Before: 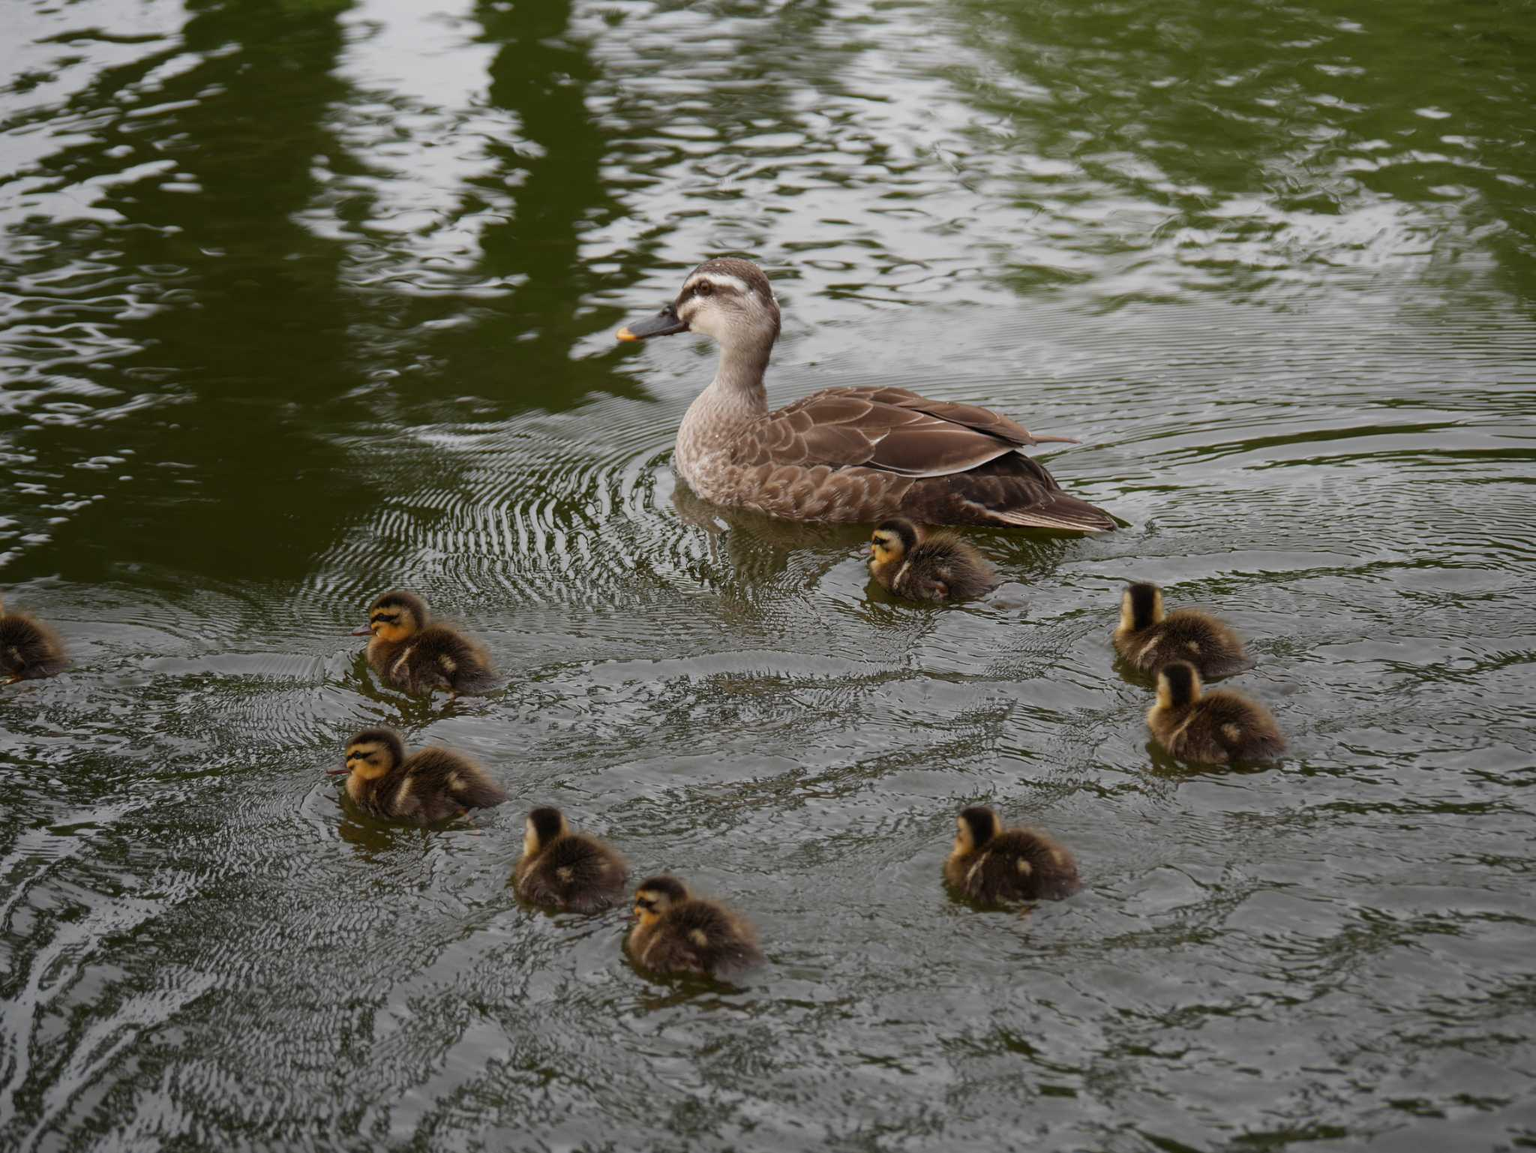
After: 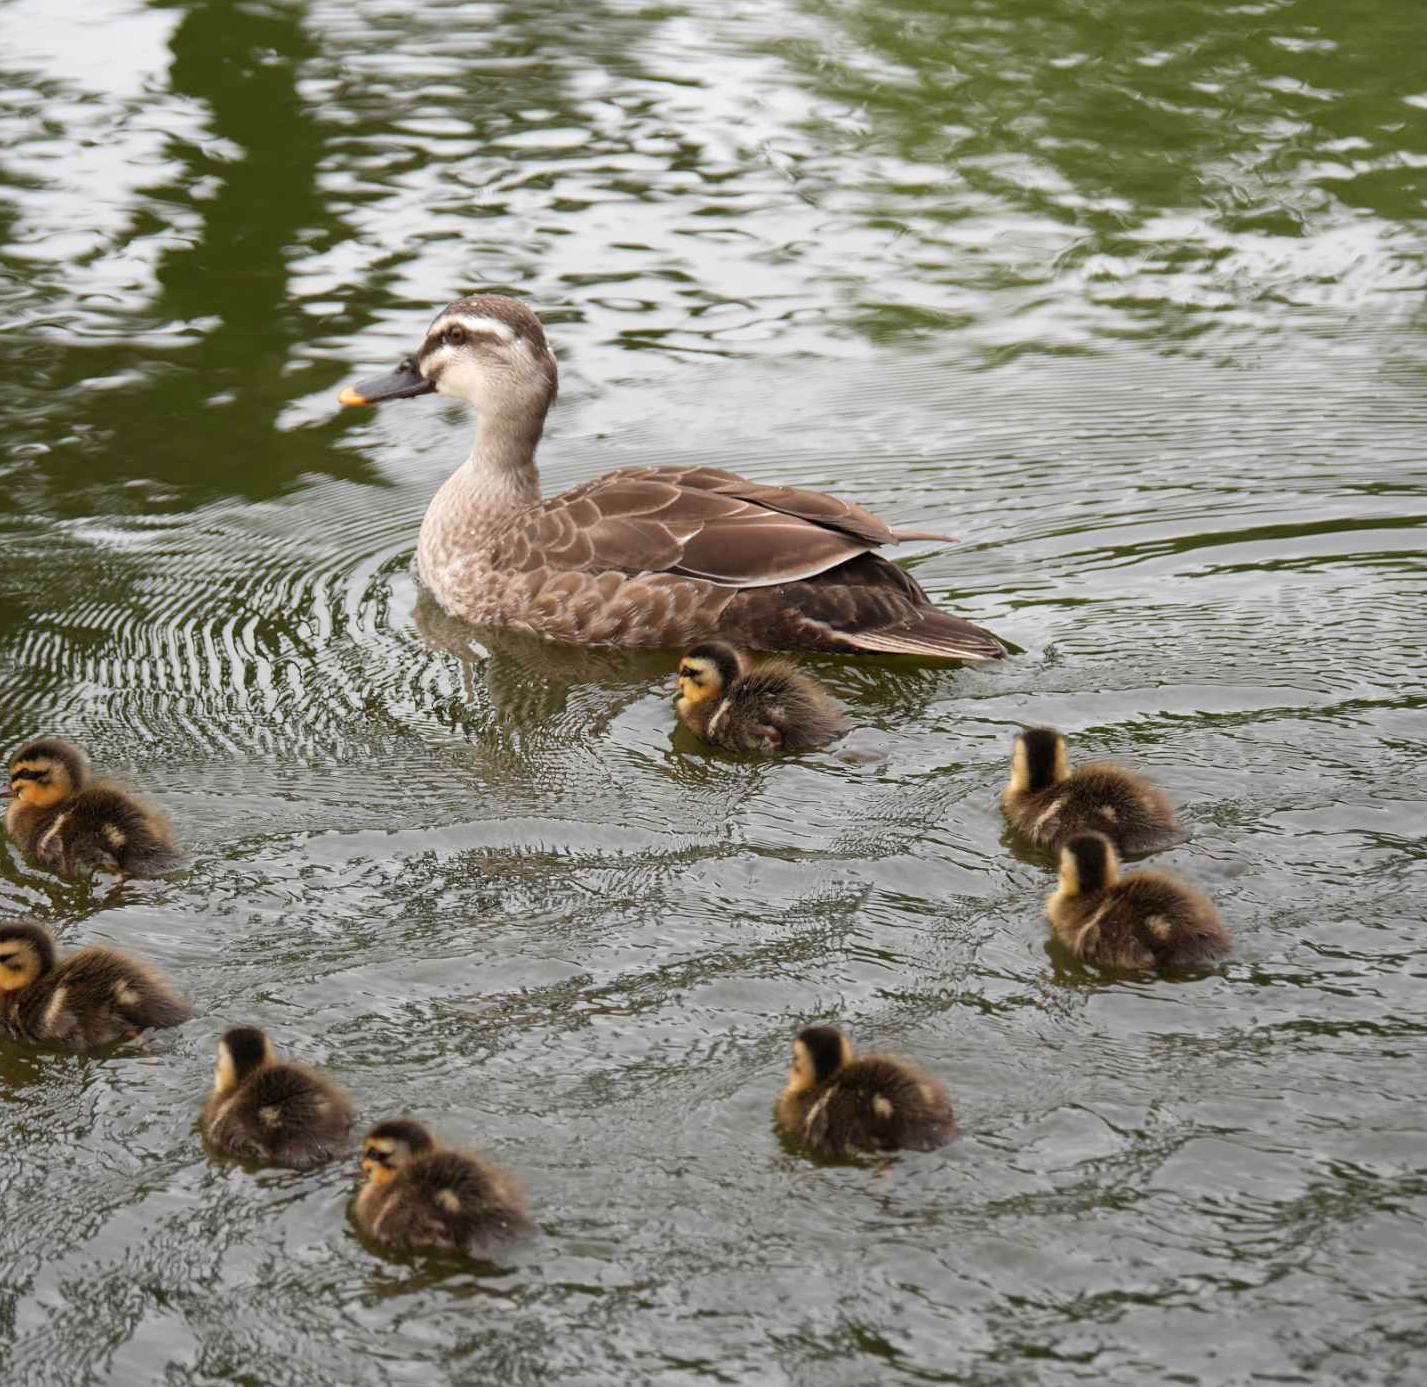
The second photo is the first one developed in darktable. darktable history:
shadows and highlights: shadows 32.18, highlights -32.54, soften with gaussian
exposure: black level correction 0.001, exposure 0.5 EV, compensate highlight preservation false
tone curve: curves: ch0 [(0, 0) (0.641, 0.691) (1, 1)], color space Lab, independent channels, preserve colors none
crop and rotate: left 23.593%, top 3.249%, right 6.707%, bottom 6.491%
